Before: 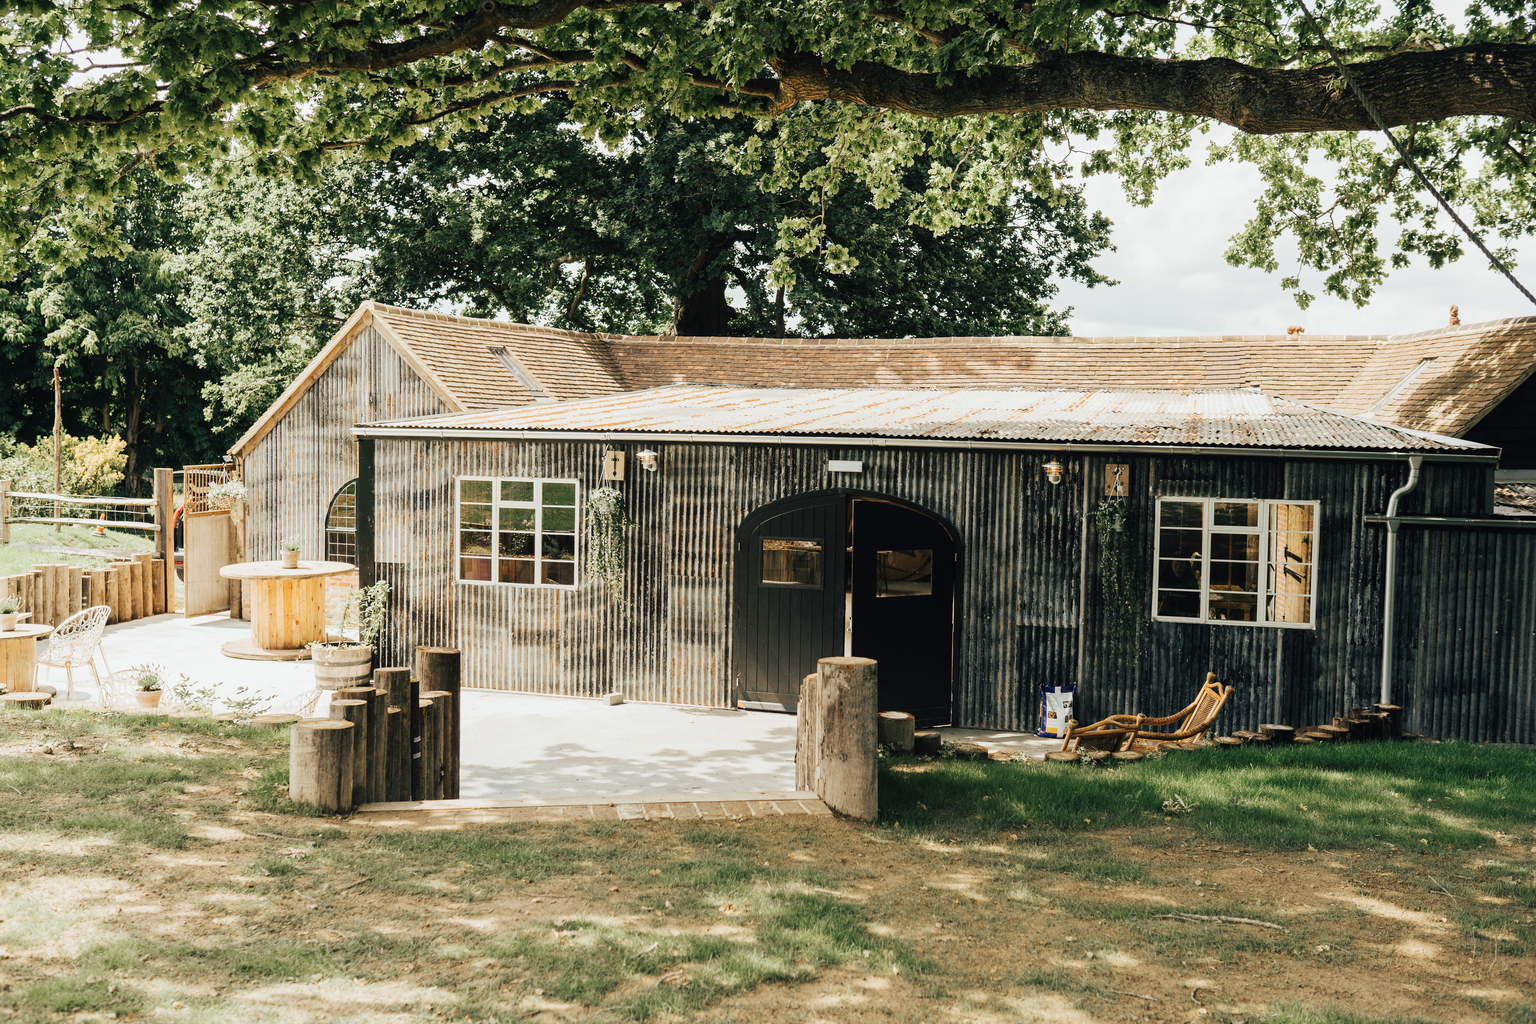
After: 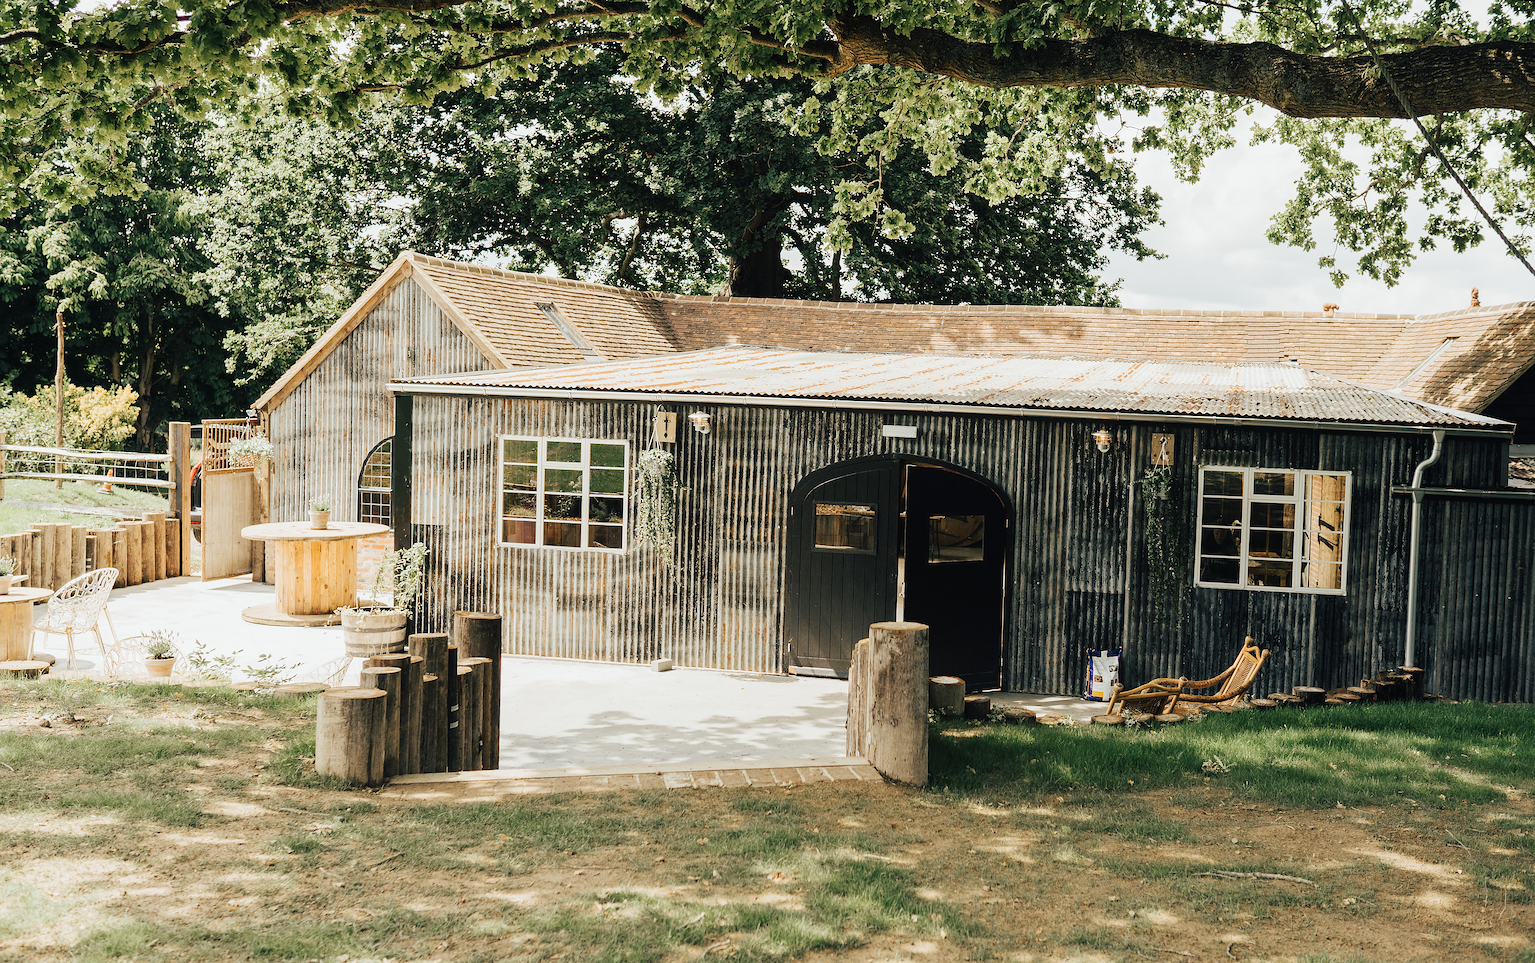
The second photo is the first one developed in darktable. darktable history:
rotate and perspective: rotation 0.679°, lens shift (horizontal) 0.136, crop left 0.009, crop right 0.991, crop top 0.078, crop bottom 0.95
sharpen: amount 0.55
